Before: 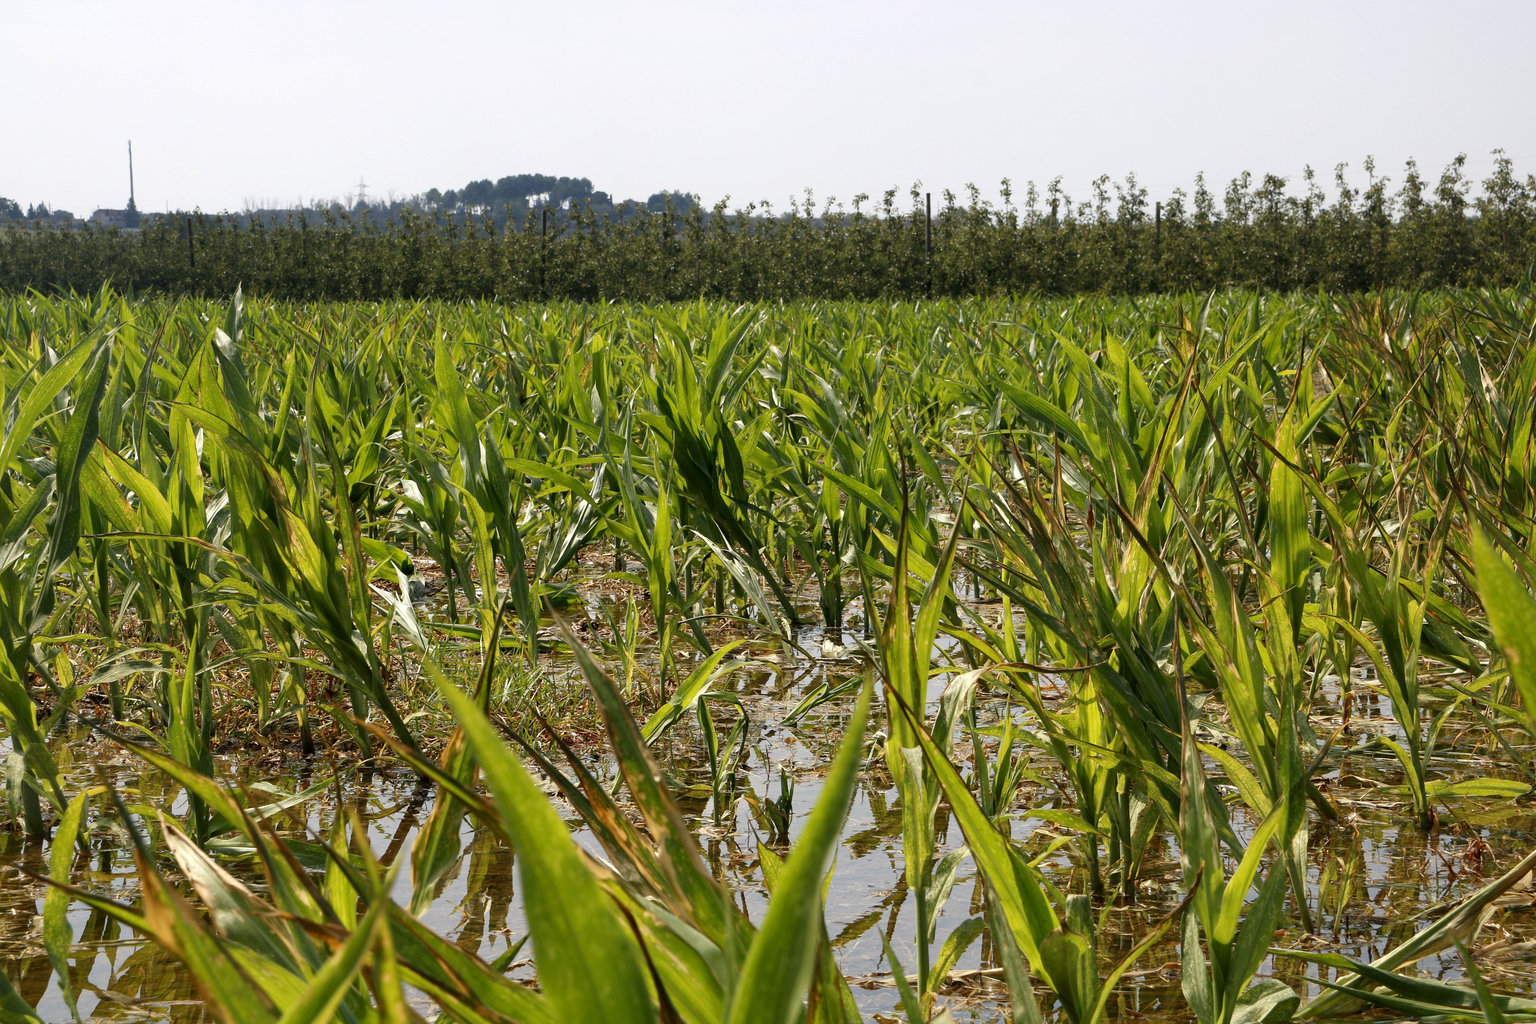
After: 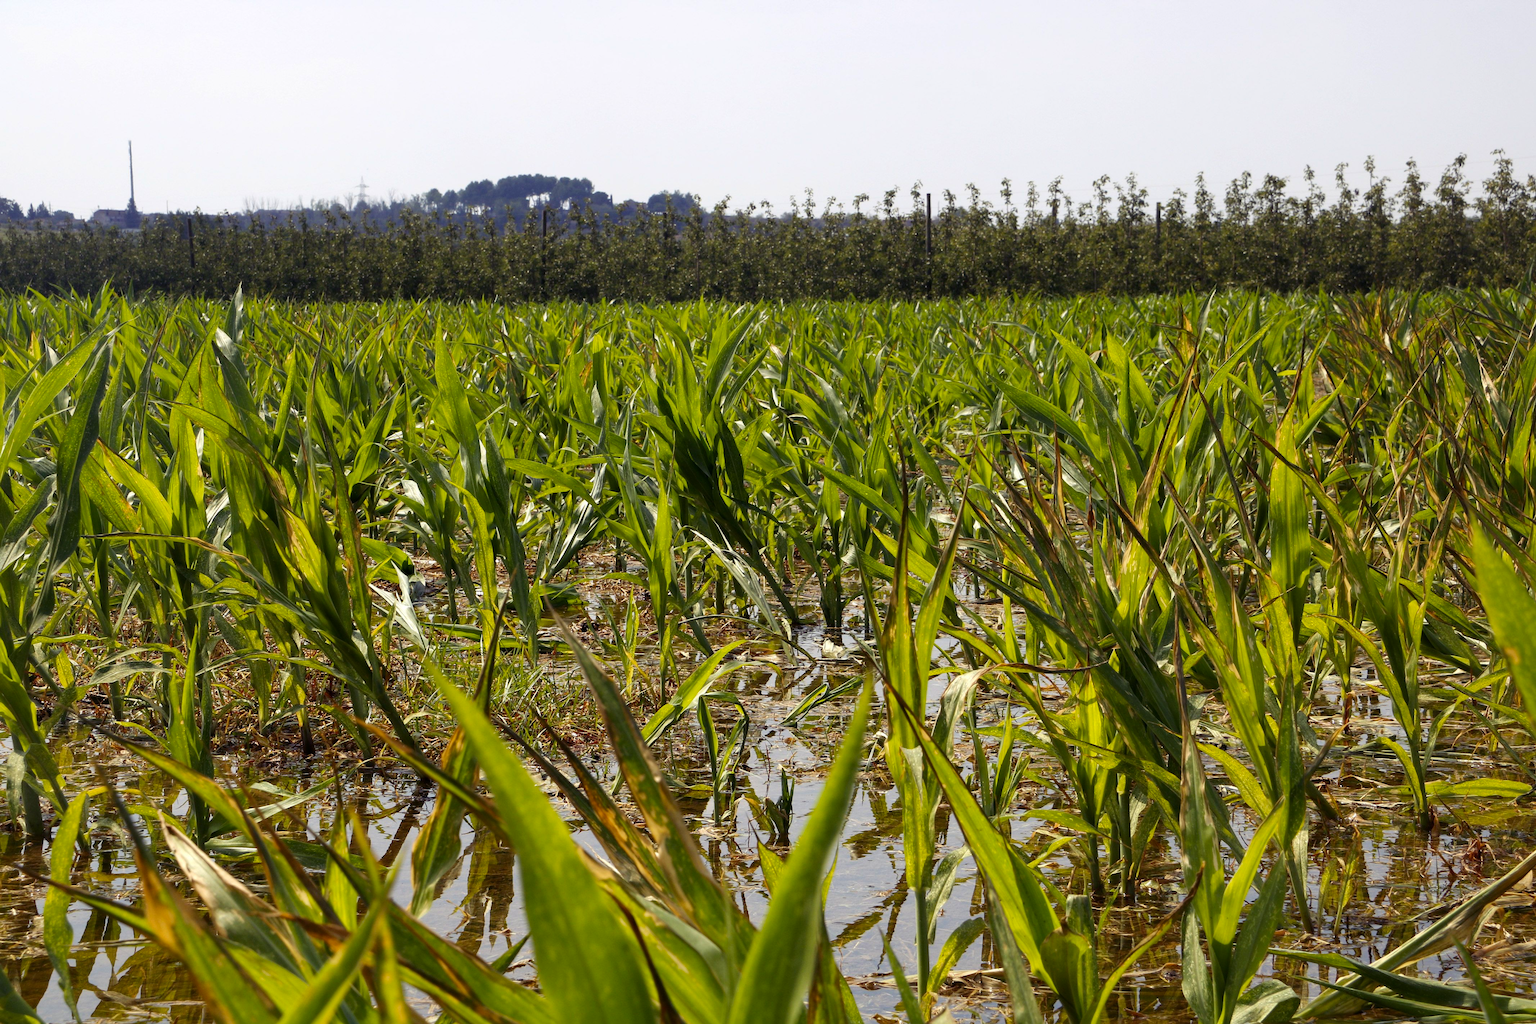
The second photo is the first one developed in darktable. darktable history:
exposure: compensate highlight preservation false
color balance rgb: shadows lift › luminance -21.879%, shadows lift › chroma 9.25%, shadows lift › hue 283.78°, perceptual saturation grading › global saturation 9.931%, global vibrance 20%
